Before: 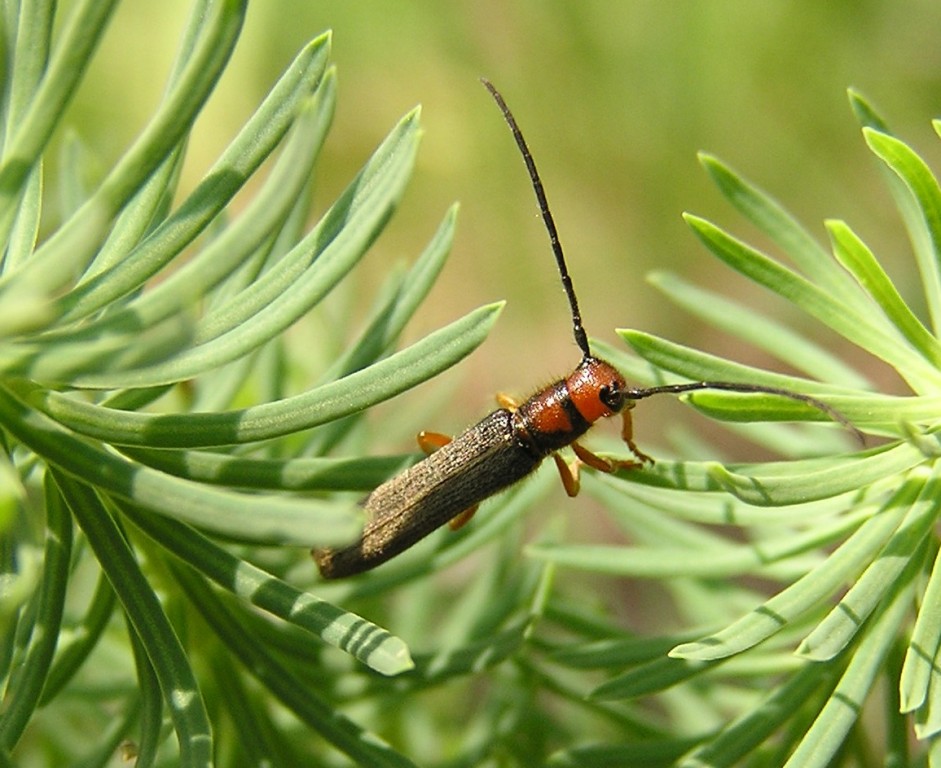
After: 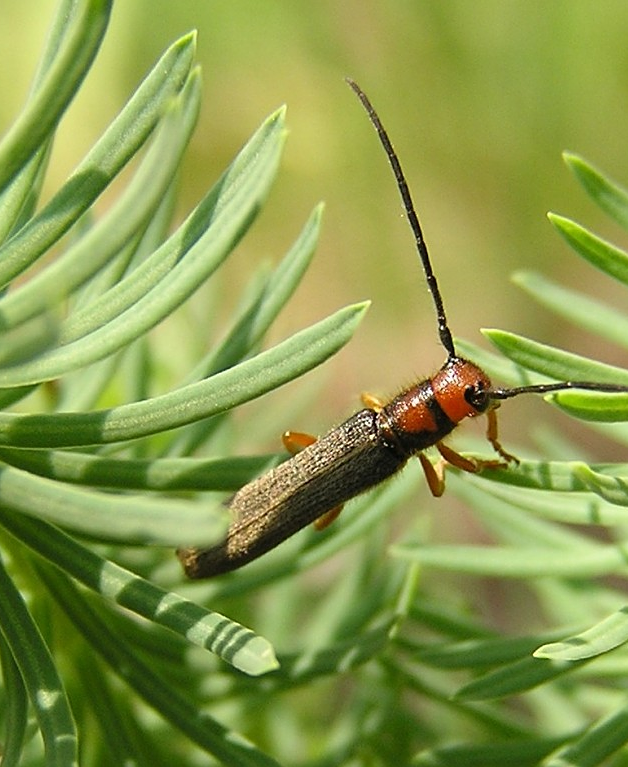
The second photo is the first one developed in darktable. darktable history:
crop and rotate: left 14.441%, right 18.726%
sharpen: radius 1.243, amount 0.296, threshold 0.048
